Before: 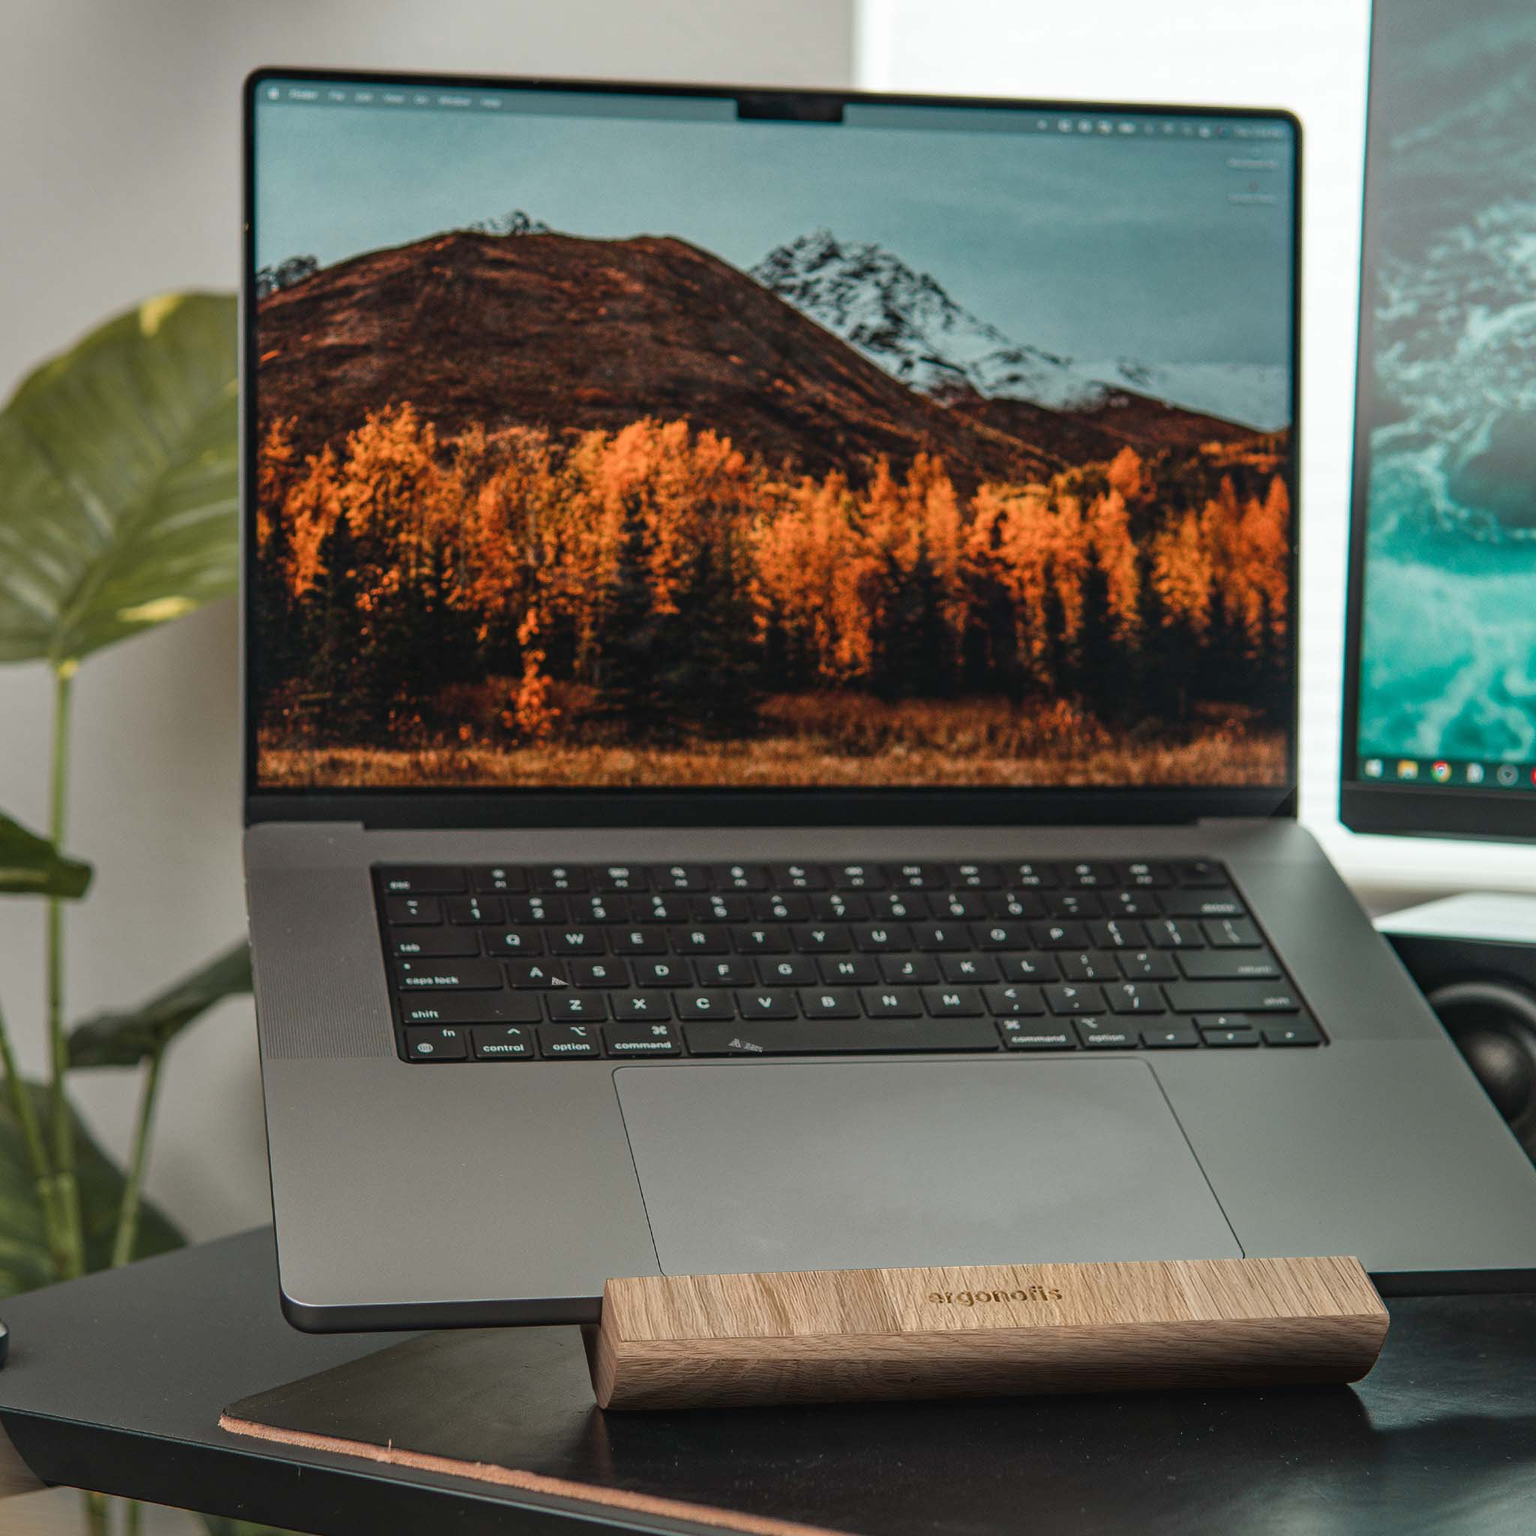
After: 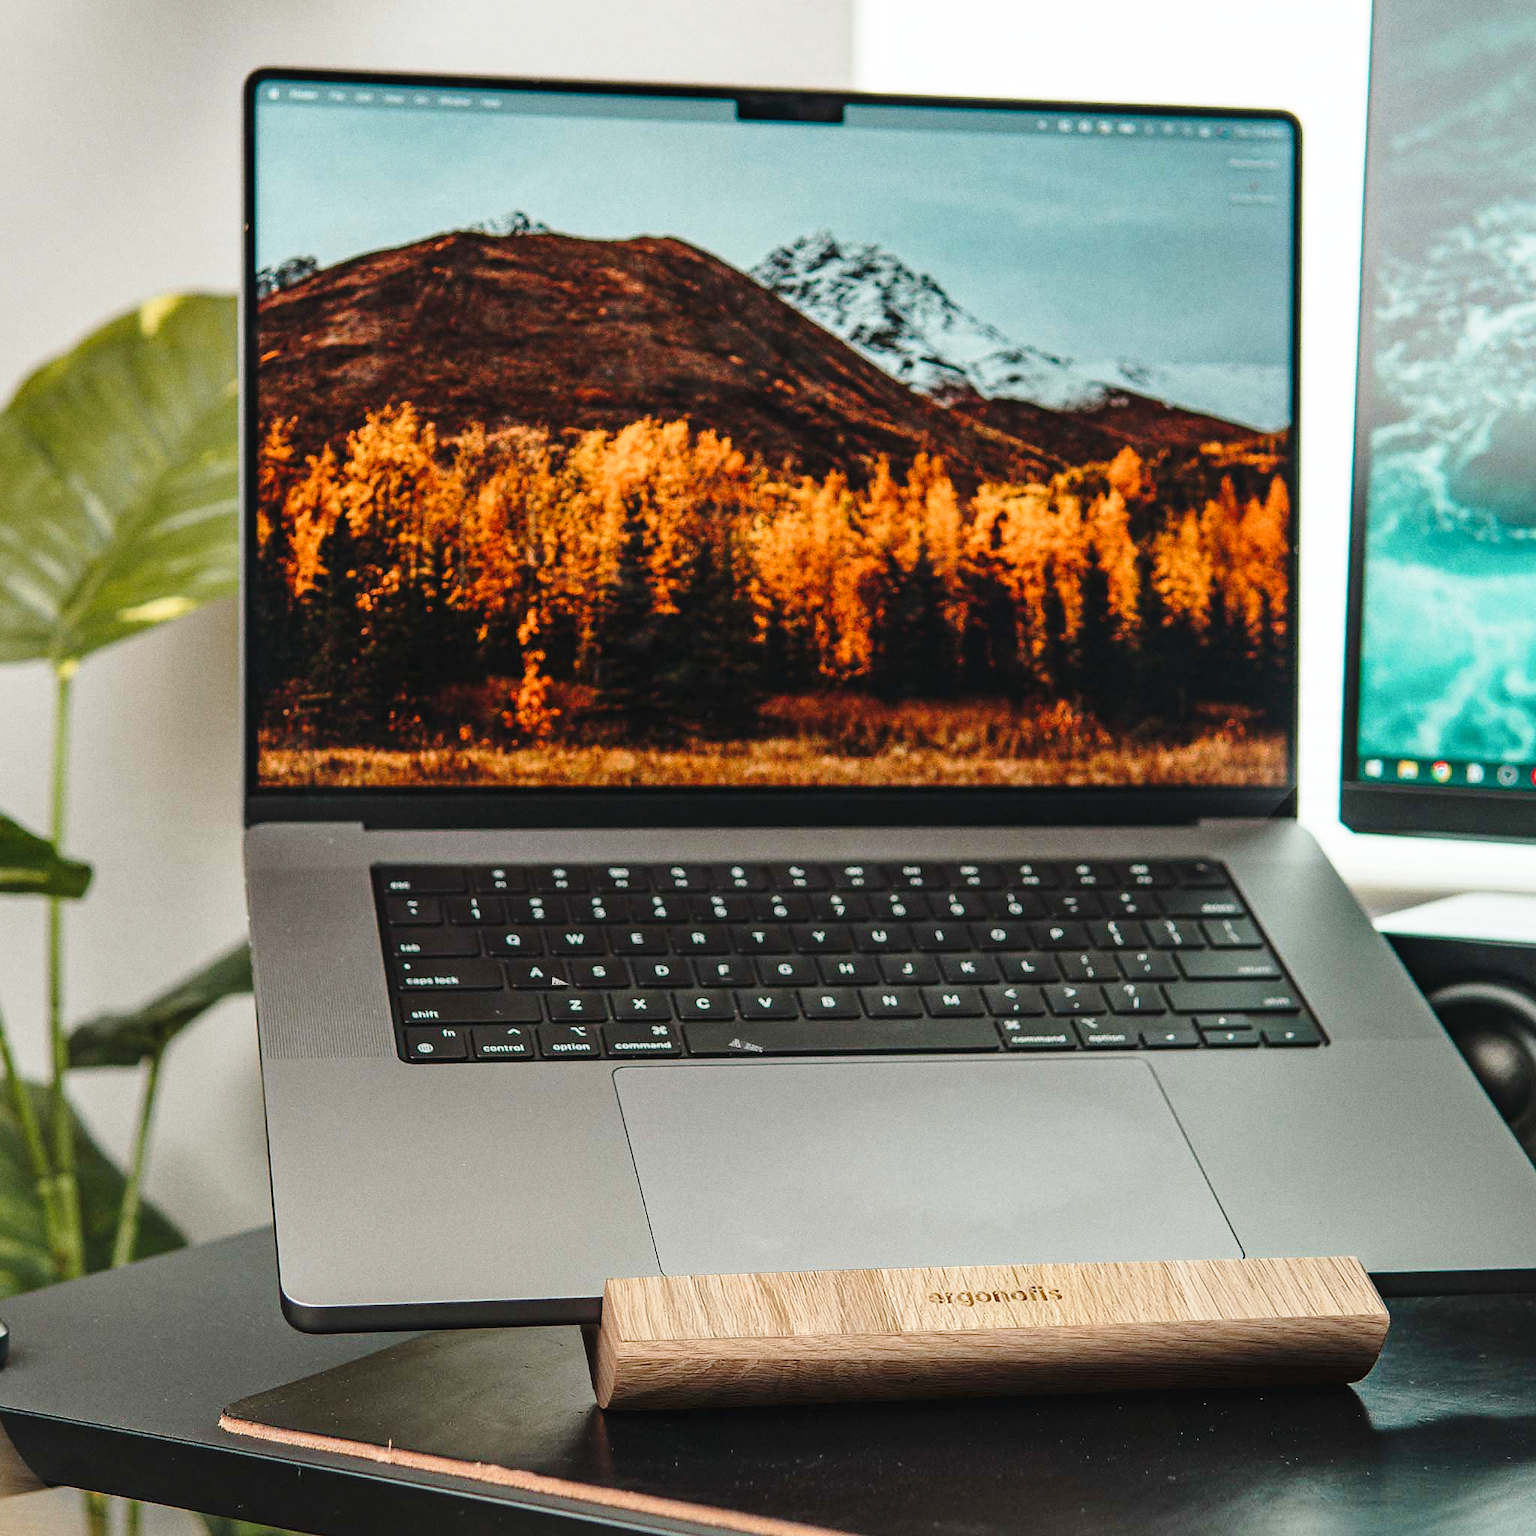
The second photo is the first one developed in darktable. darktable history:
sharpen: radius 1.458, amount 0.398, threshold 1.271
grain: coarseness 0.09 ISO
base curve: curves: ch0 [(0, 0) (0.028, 0.03) (0.121, 0.232) (0.46, 0.748) (0.859, 0.968) (1, 1)], preserve colors none
